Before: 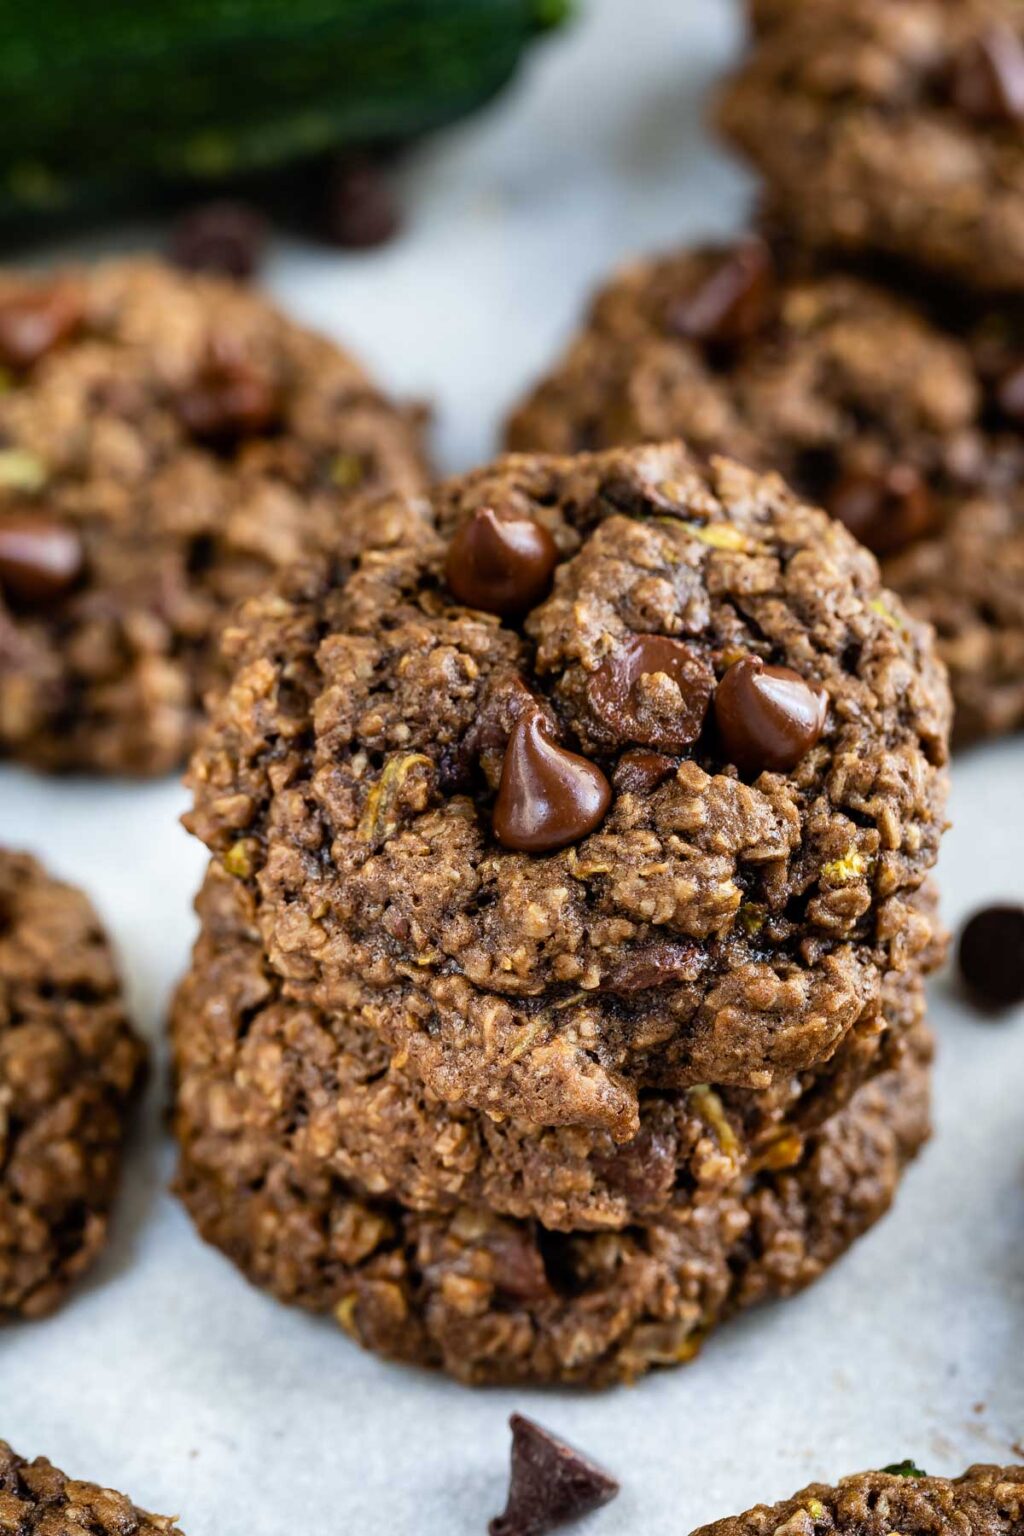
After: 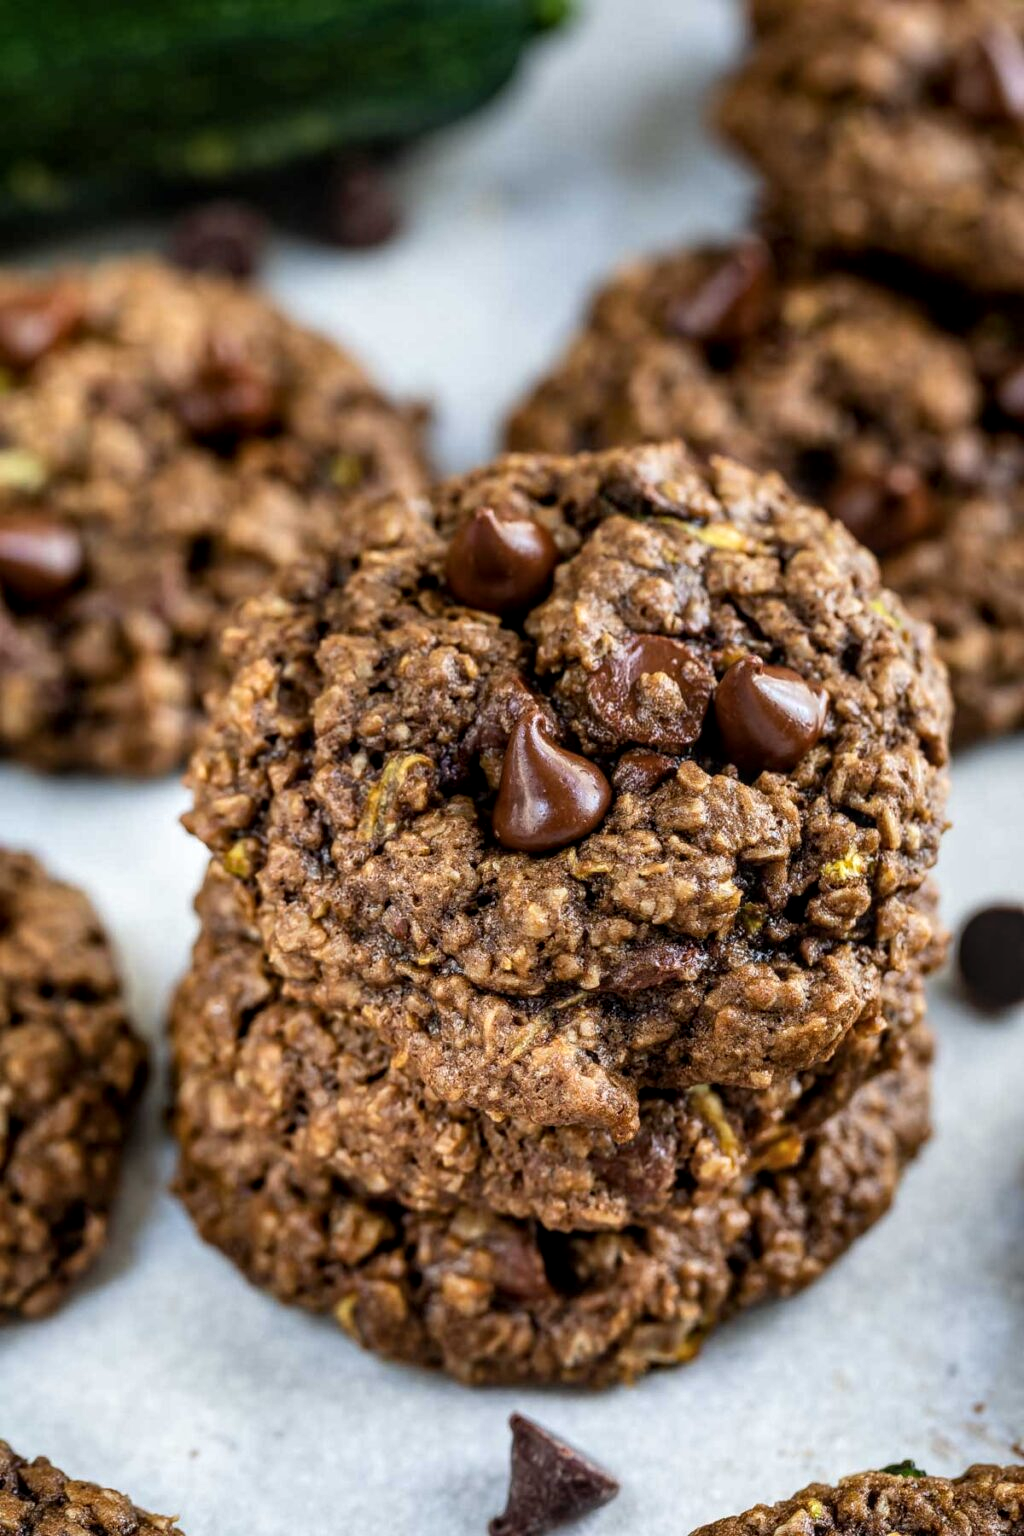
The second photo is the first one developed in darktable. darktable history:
local contrast: on, module defaults
color balance rgb: global vibrance -1%, saturation formula JzAzBz (2021)
